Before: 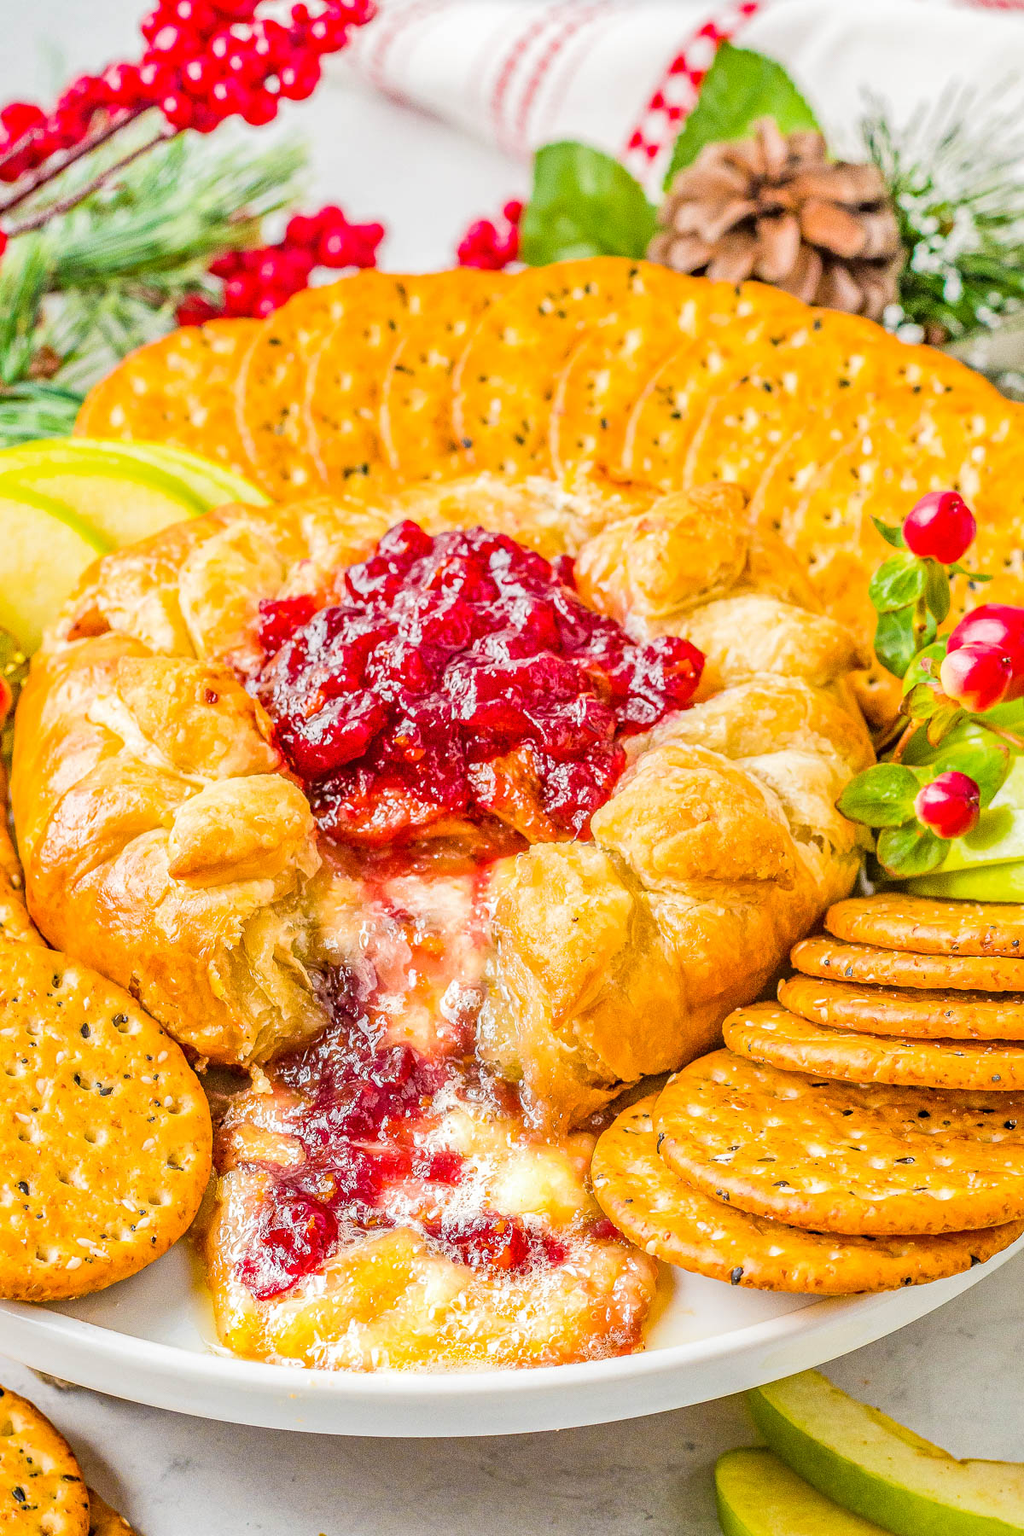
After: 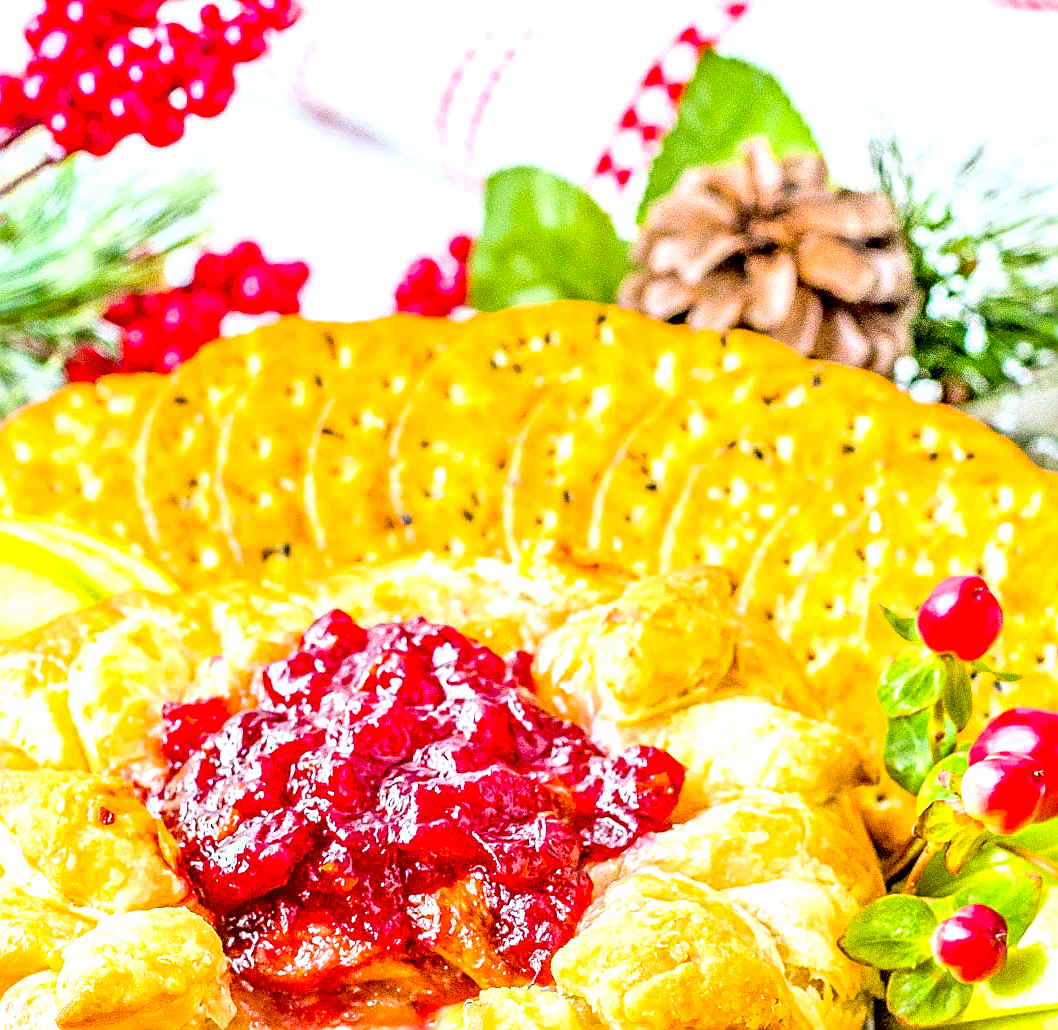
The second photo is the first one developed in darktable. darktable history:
white balance: red 0.931, blue 1.11
crop and rotate: left 11.812%, bottom 42.776%
sharpen: on, module defaults
exposure: black level correction 0.012, exposure 0.7 EV, compensate exposure bias true, compensate highlight preservation false
